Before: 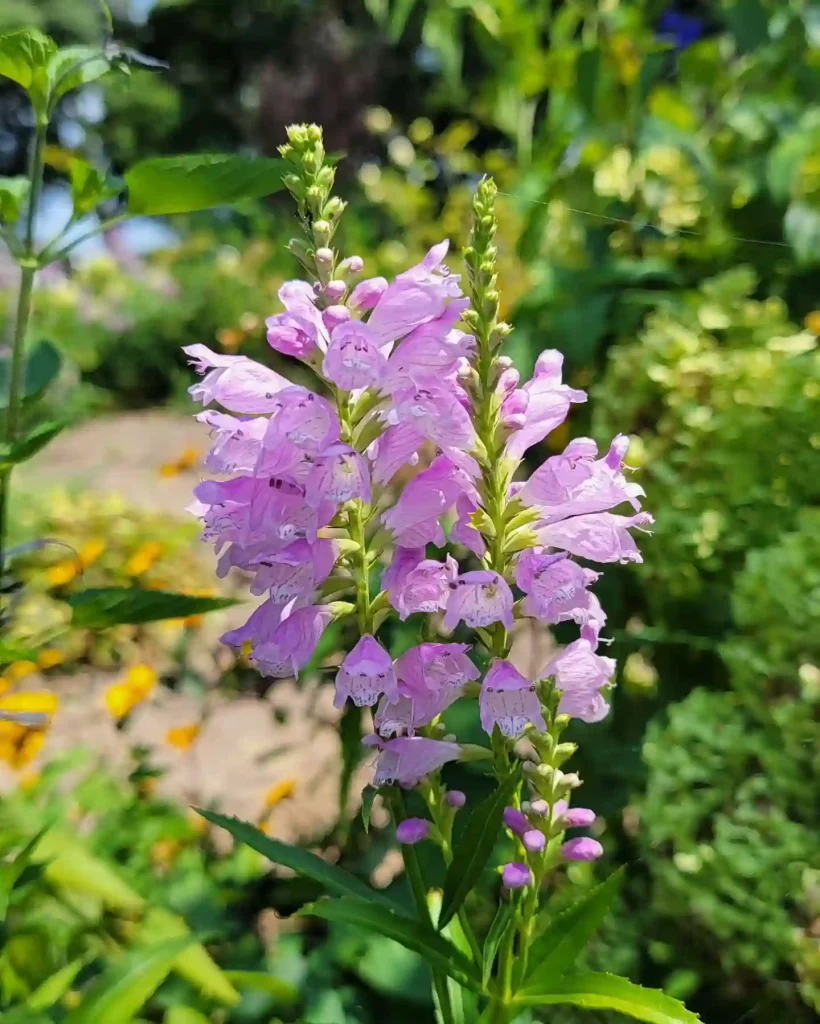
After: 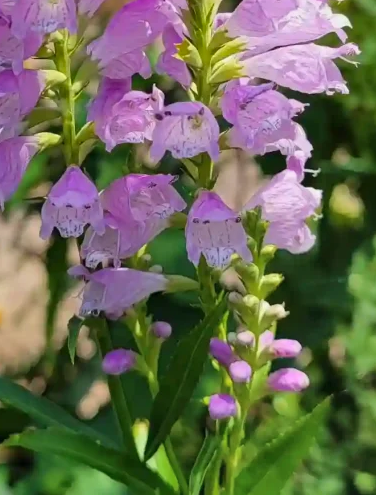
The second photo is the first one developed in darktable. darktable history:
crop: left 35.976%, top 45.819%, right 18.162%, bottom 5.807%
shadows and highlights: radius 123.98, shadows 100, white point adjustment -3, highlights -100, highlights color adjustment 89.84%, soften with gaussian
